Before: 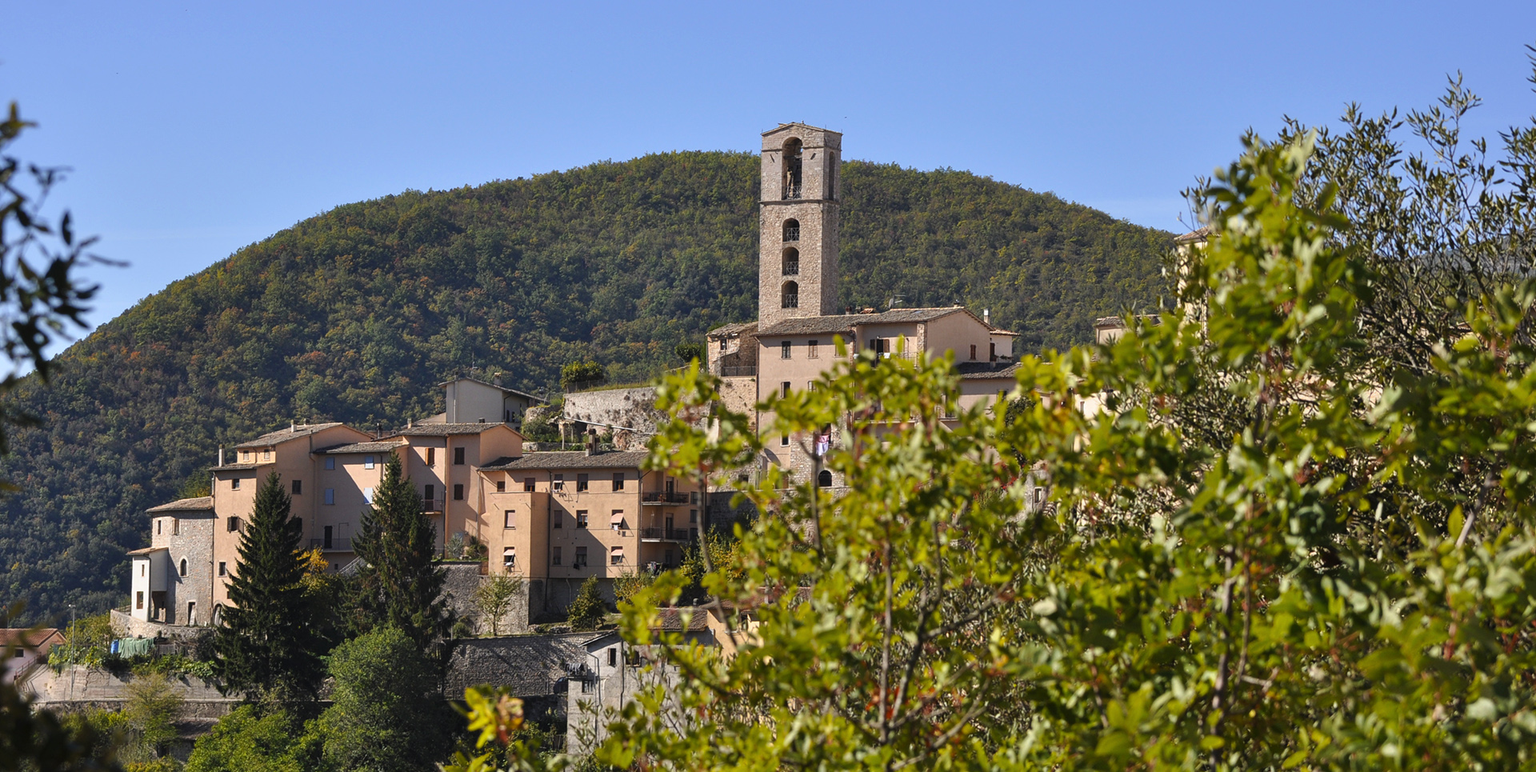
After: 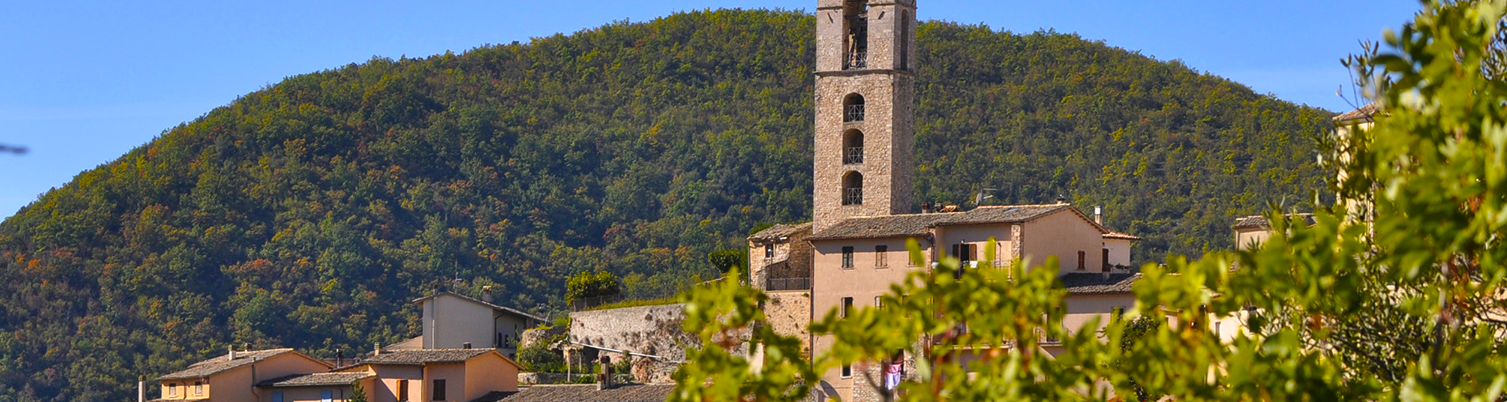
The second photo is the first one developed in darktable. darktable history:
crop: left 7.048%, top 18.701%, right 14.457%, bottom 39.594%
color balance rgb: highlights gain › chroma 0.284%, highlights gain › hue 330.81°, linear chroma grading › global chroma 9.825%, perceptual saturation grading › global saturation 42.303%
